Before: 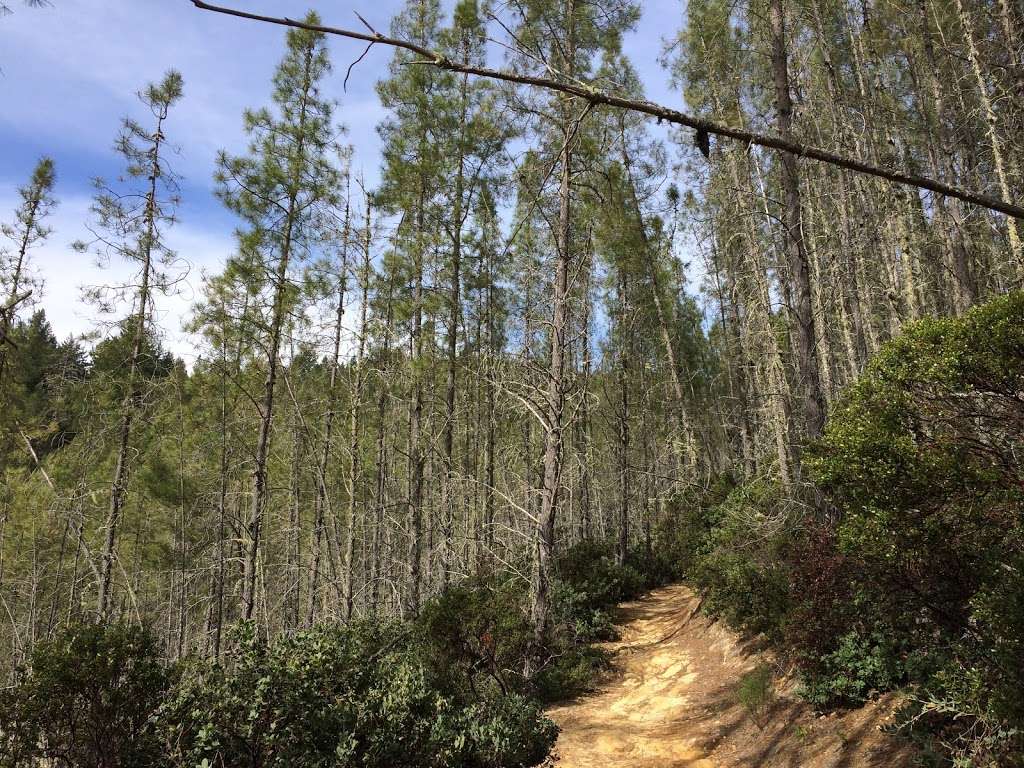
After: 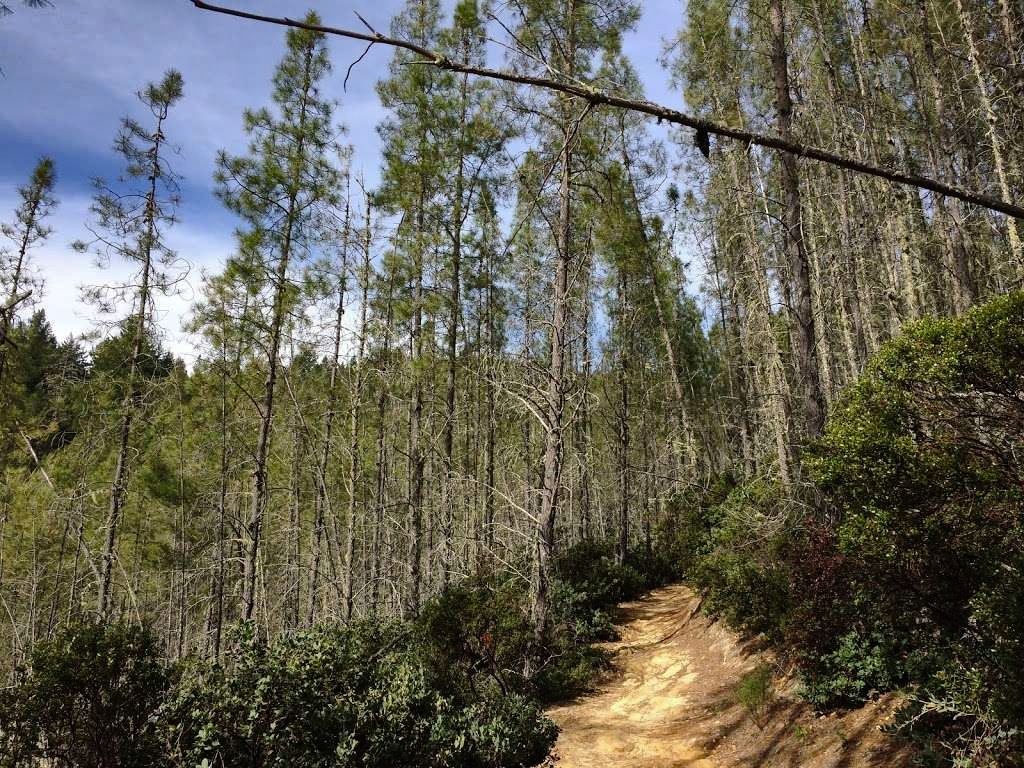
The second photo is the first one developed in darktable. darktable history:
shadows and highlights: shadows 20.91, highlights -82.73, soften with gaussian
tone curve: curves: ch0 [(0, 0) (0.003, 0.008) (0.011, 0.01) (0.025, 0.012) (0.044, 0.023) (0.069, 0.033) (0.1, 0.046) (0.136, 0.075) (0.177, 0.116) (0.224, 0.171) (0.277, 0.235) (0.335, 0.312) (0.399, 0.397) (0.468, 0.466) (0.543, 0.54) (0.623, 0.62) (0.709, 0.701) (0.801, 0.782) (0.898, 0.877) (1, 1)], preserve colors none
